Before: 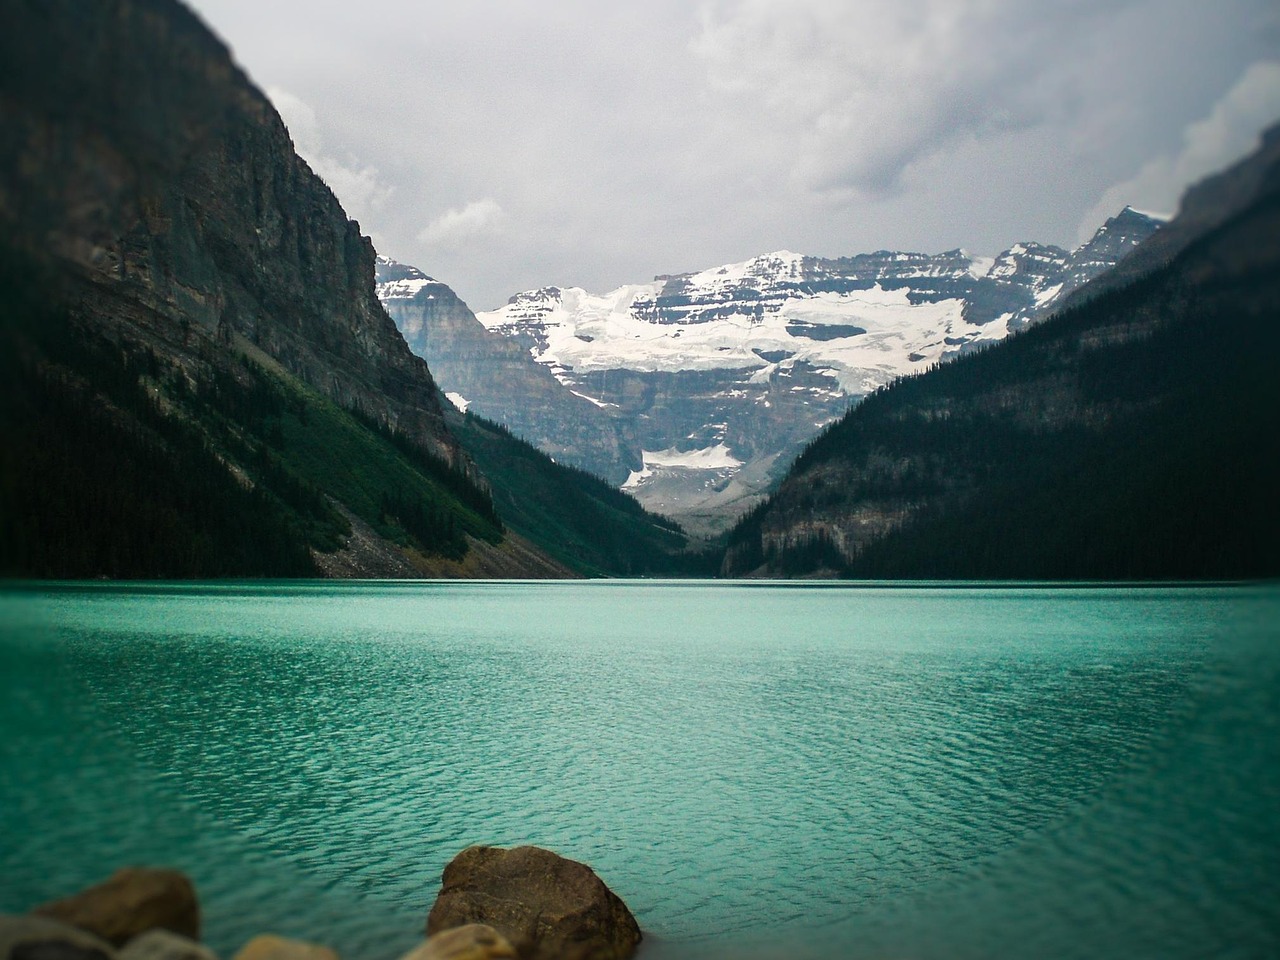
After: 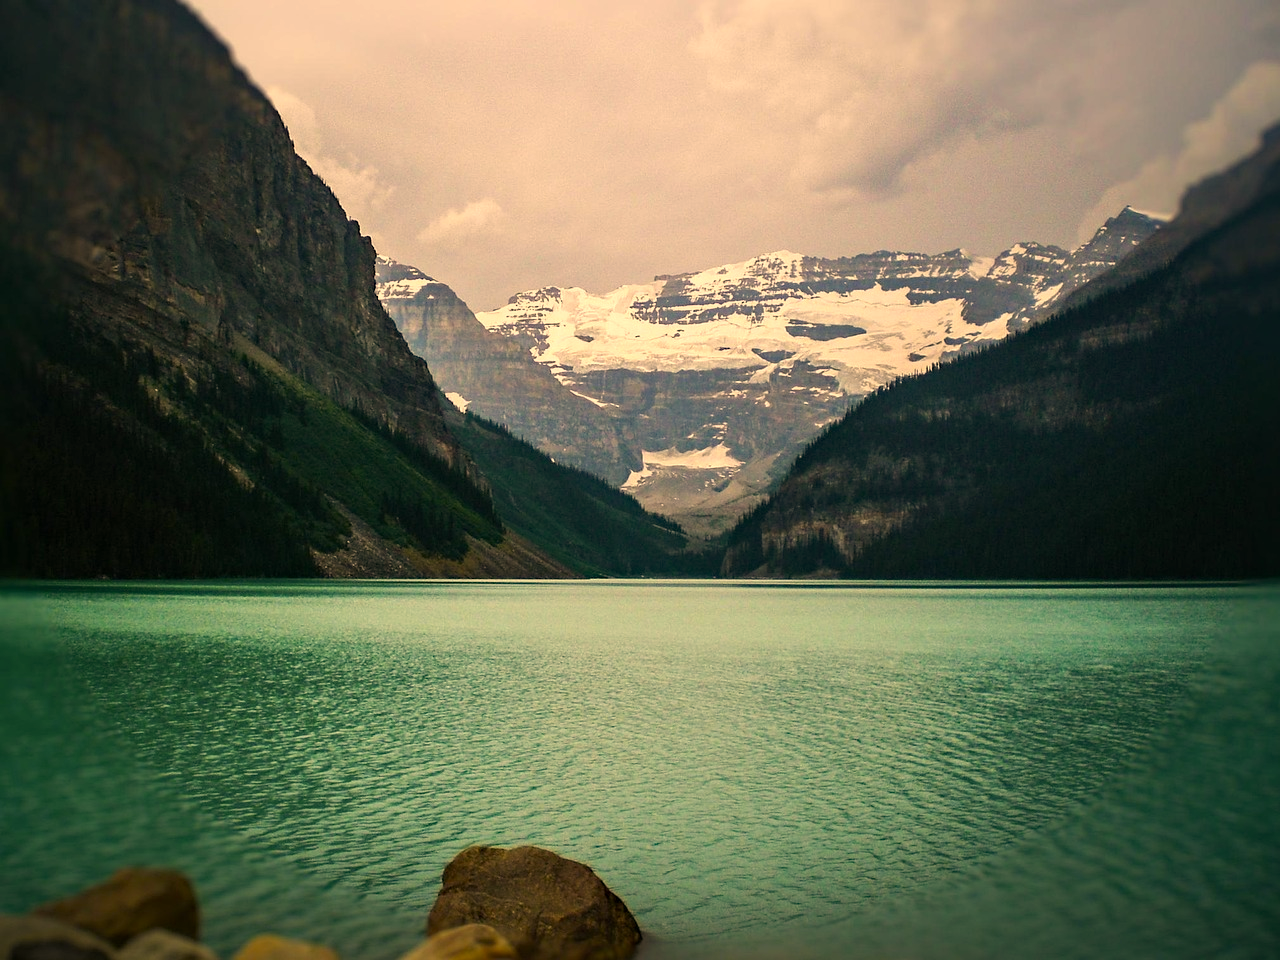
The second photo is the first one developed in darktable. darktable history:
haze removal: compatibility mode true, adaptive false
color correction: highlights a* 14.78, highlights b* 32.01
